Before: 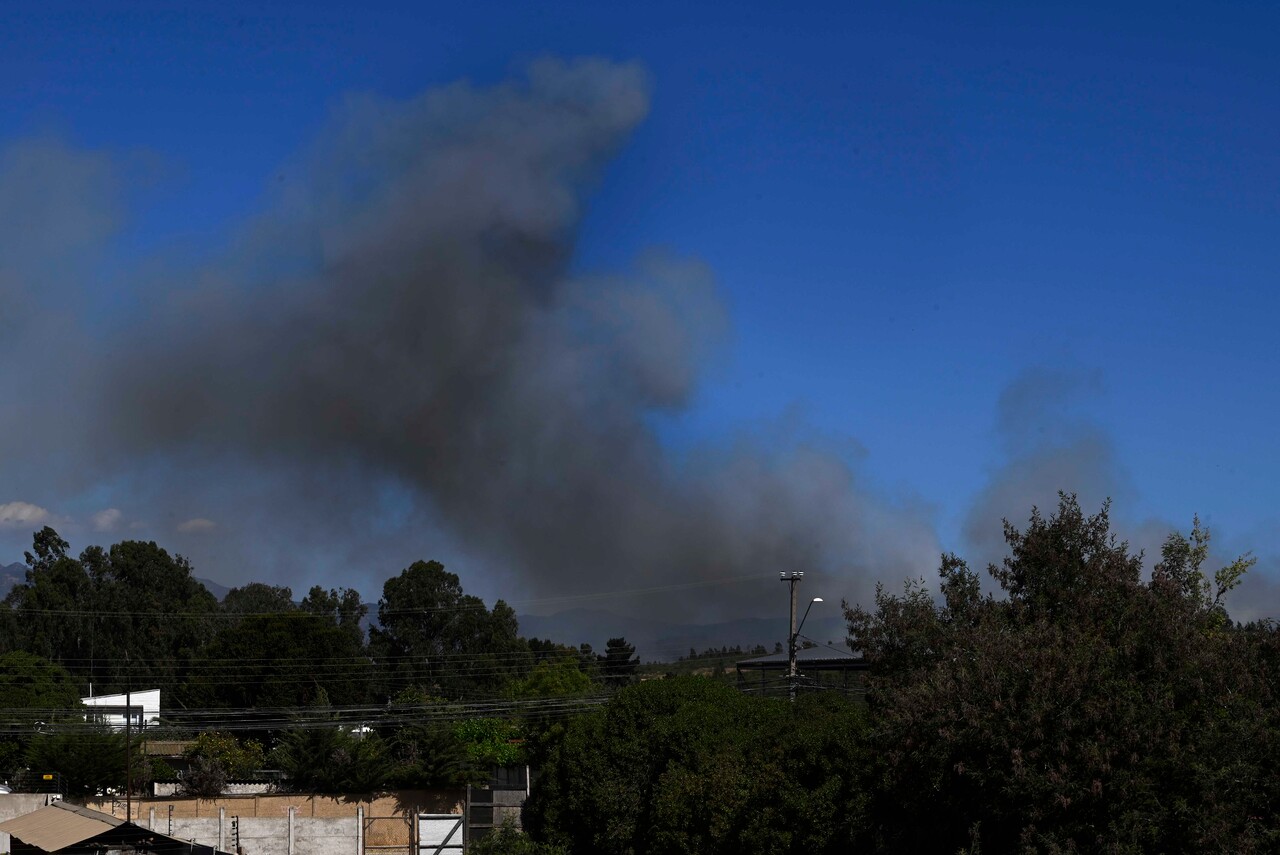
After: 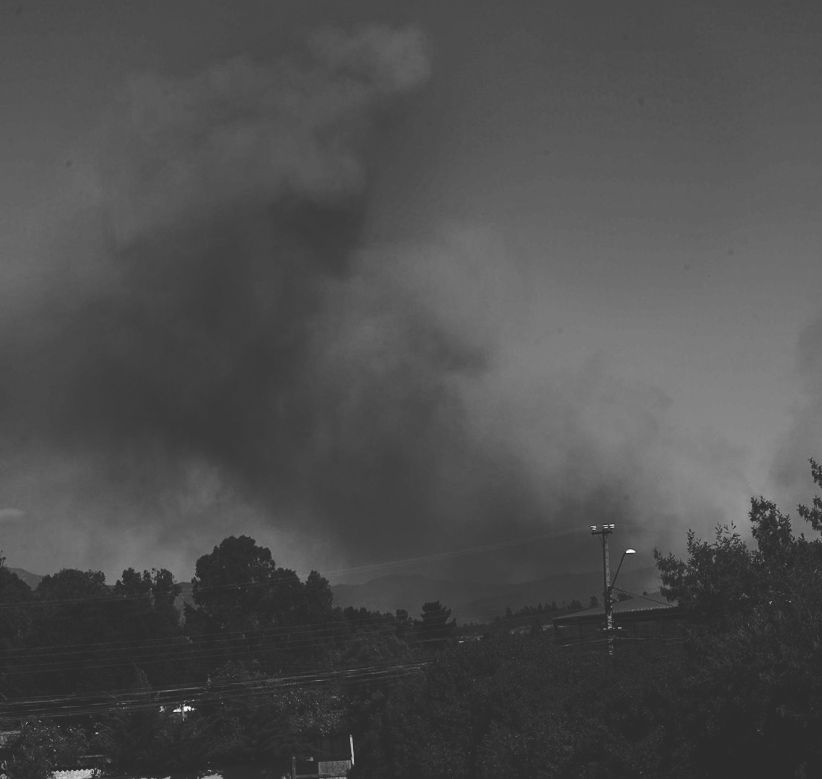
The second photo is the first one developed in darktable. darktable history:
rotate and perspective: rotation -3.52°, crop left 0.036, crop right 0.964, crop top 0.081, crop bottom 0.919
base curve: curves: ch0 [(0, 0.024) (0.055, 0.065) (0.121, 0.166) (0.236, 0.319) (0.693, 0.726) (1, 1)], preserve colors none
white balance: red 0.925, blue 1.046
monochrome: a 16.01, b -2.65, highlights 0.52
crop and rotate: left 14.292%, right 19.041%
